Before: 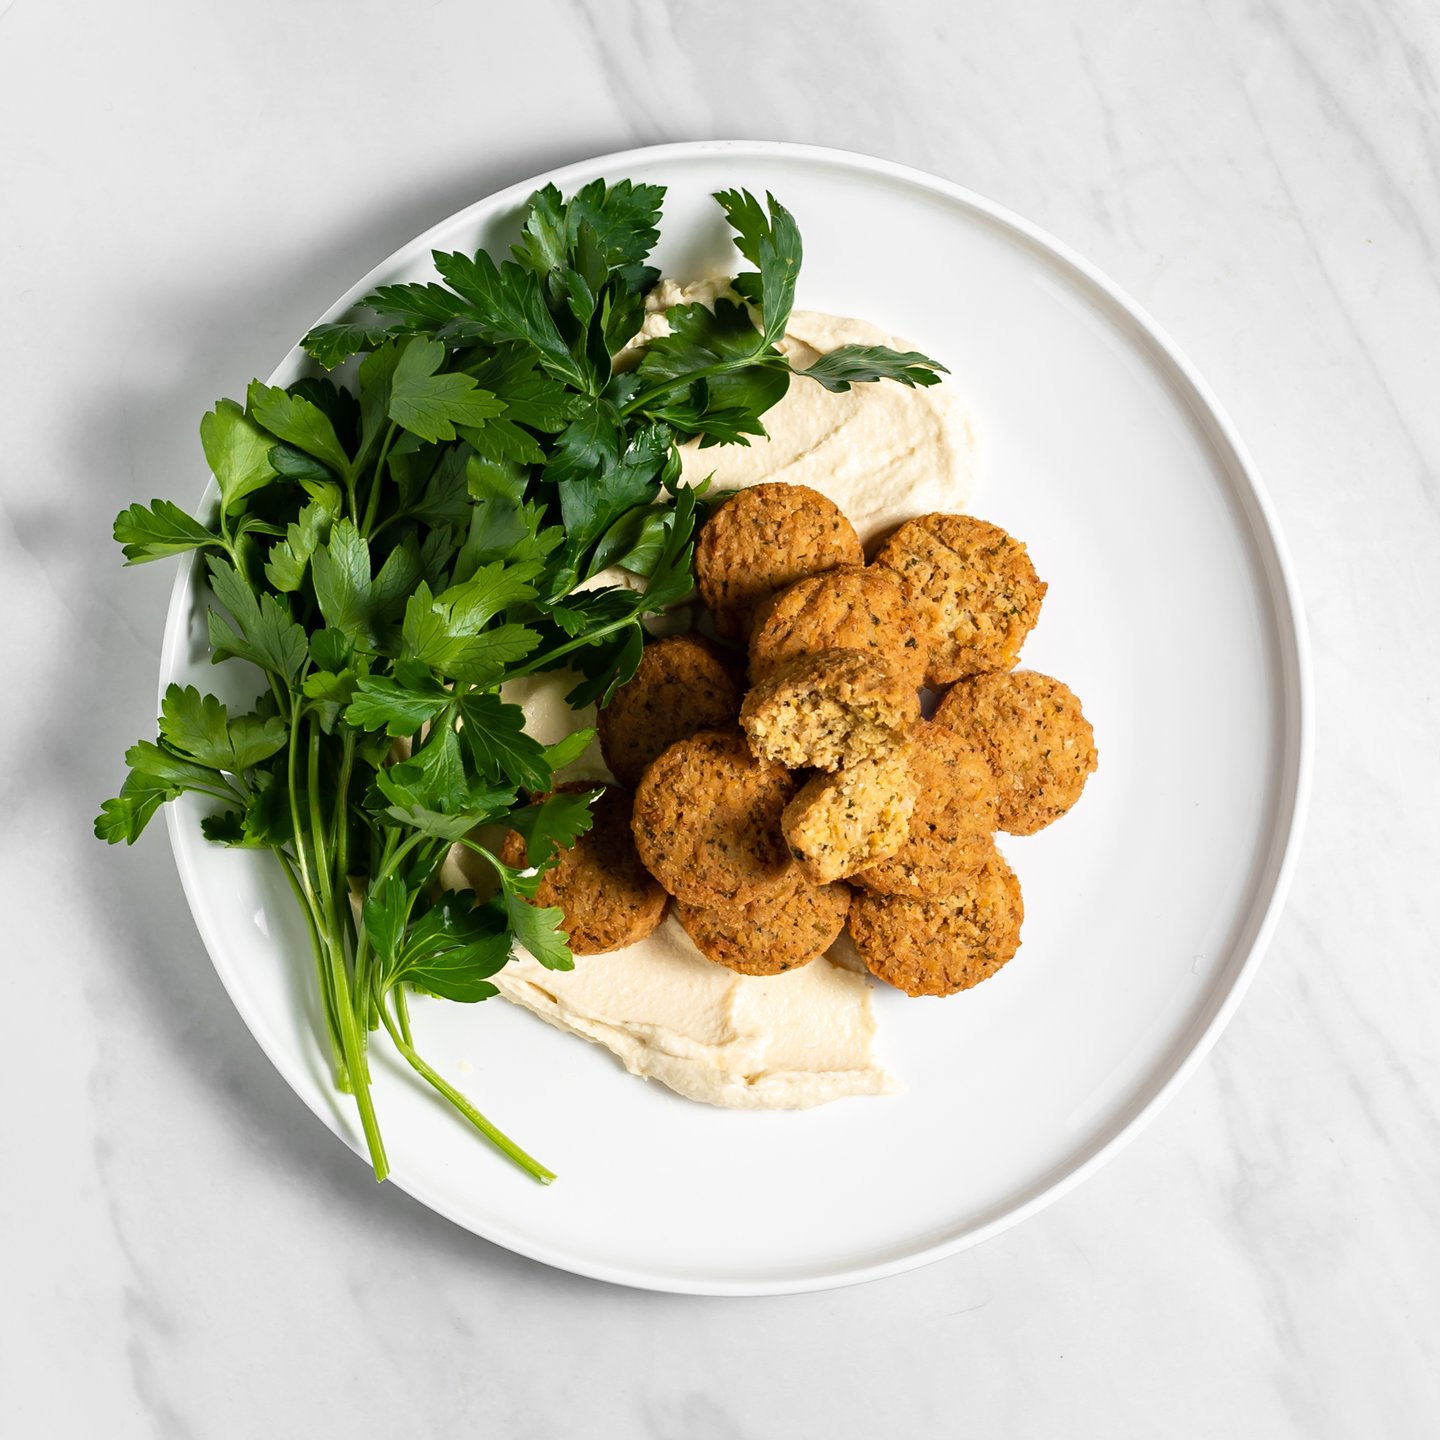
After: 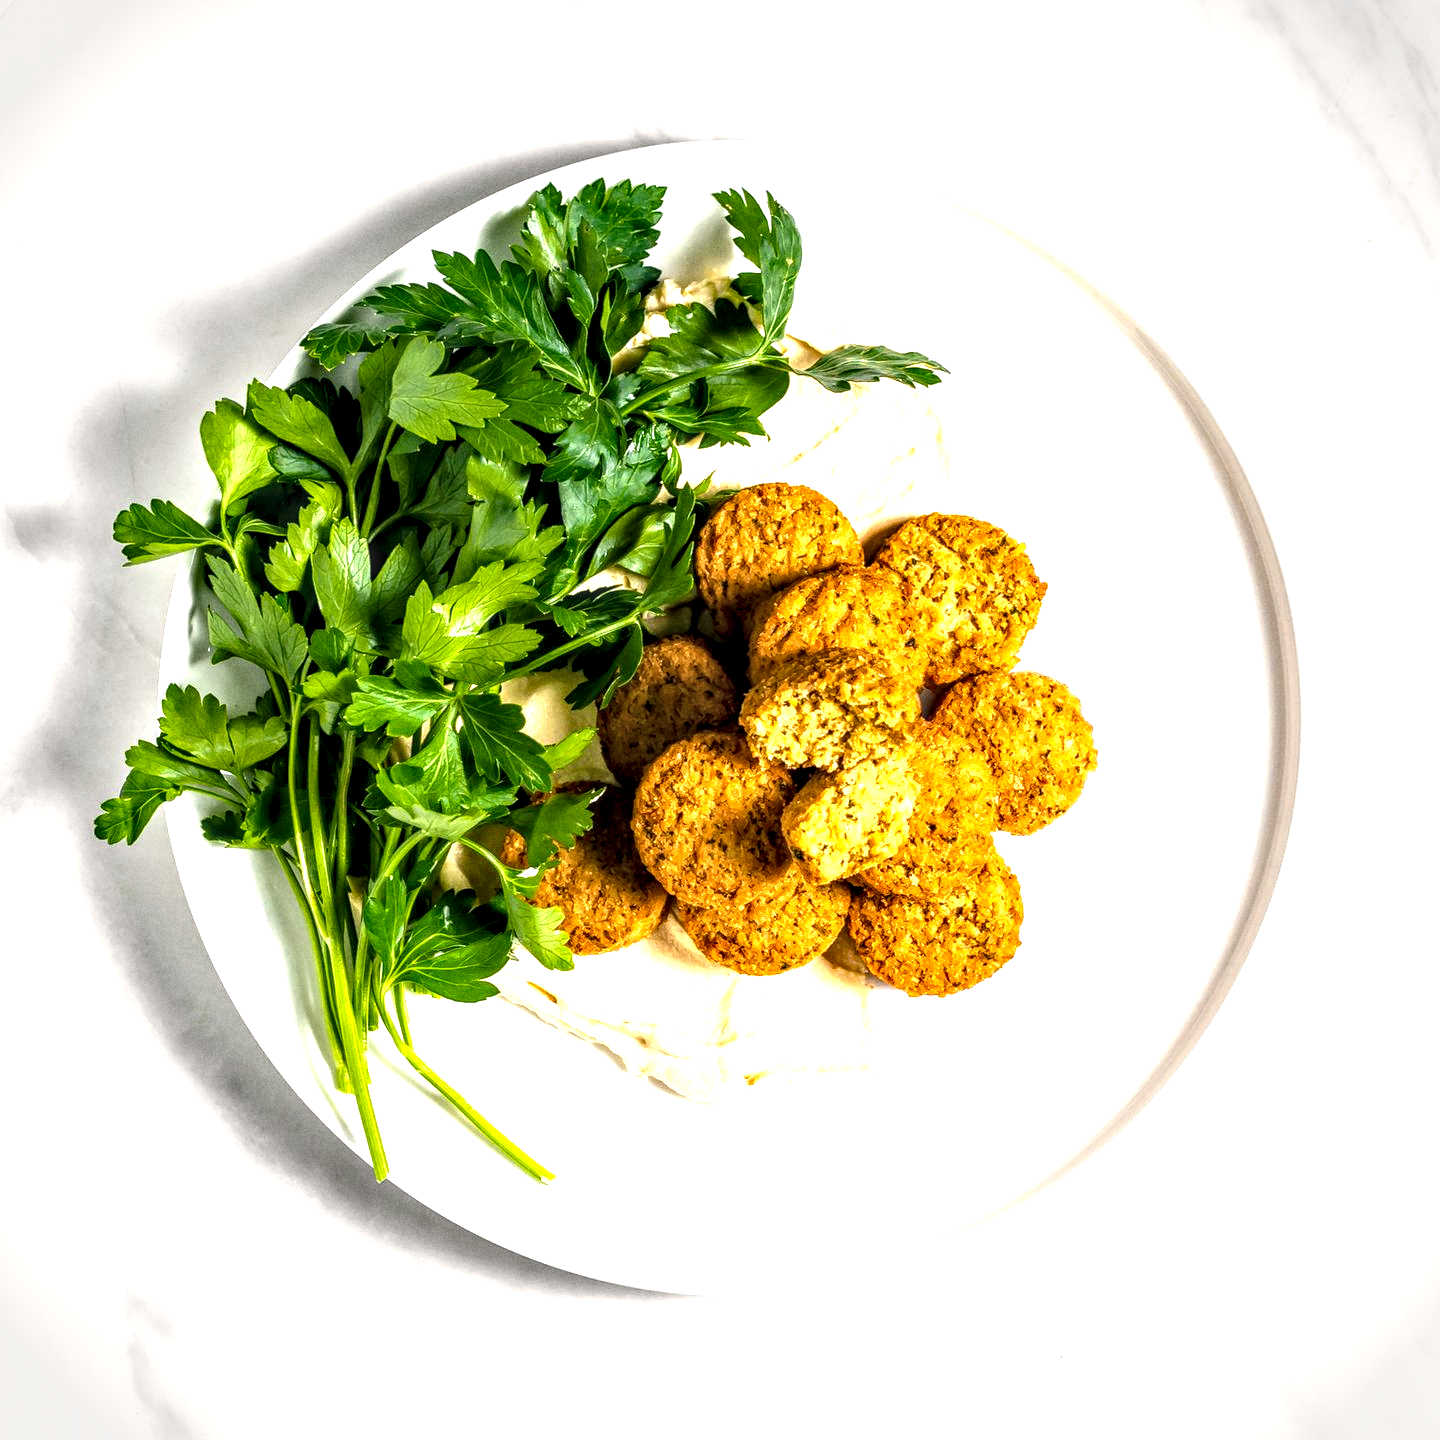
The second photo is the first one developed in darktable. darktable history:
grain: strength 26%
color balance rgb: shadows lift › chroma 2%, shadows lift › hue 217.2°, power › hue 60°, highlights gain › chroma 1%, highlights gain › hue 69.6°, global offset › luminance -0.5%, perceptual saturation grading › global saturation 15%, global vibrance 15%
local contrast: highlights 12%, shadows 38%, detail 183%, midtone range 0.471
exposure: black level correction 0, exposure 1.1 EV, compensate exposure bias true, compensate highlight preservation false
vignetting: automatic ratio true
